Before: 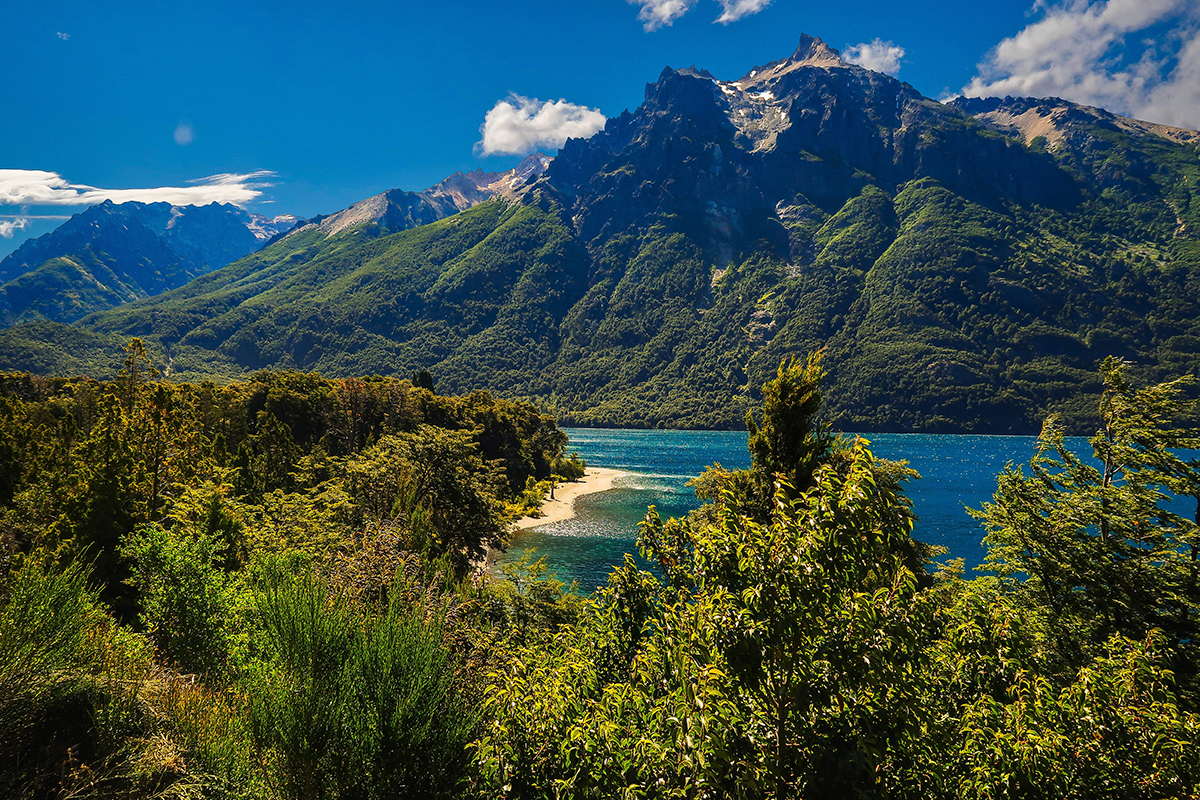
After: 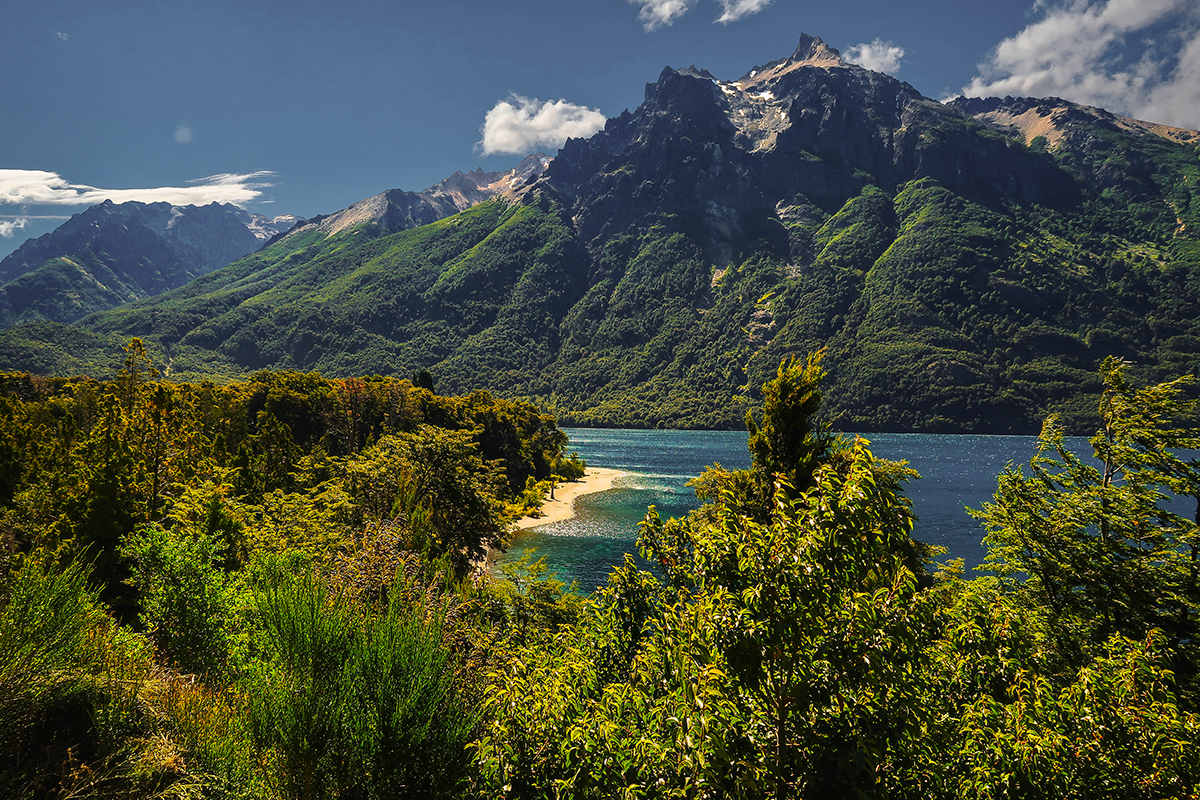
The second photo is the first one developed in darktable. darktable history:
color zones: curves: ch1 [(0.25, 0.61) (0.75, 0.248)]
